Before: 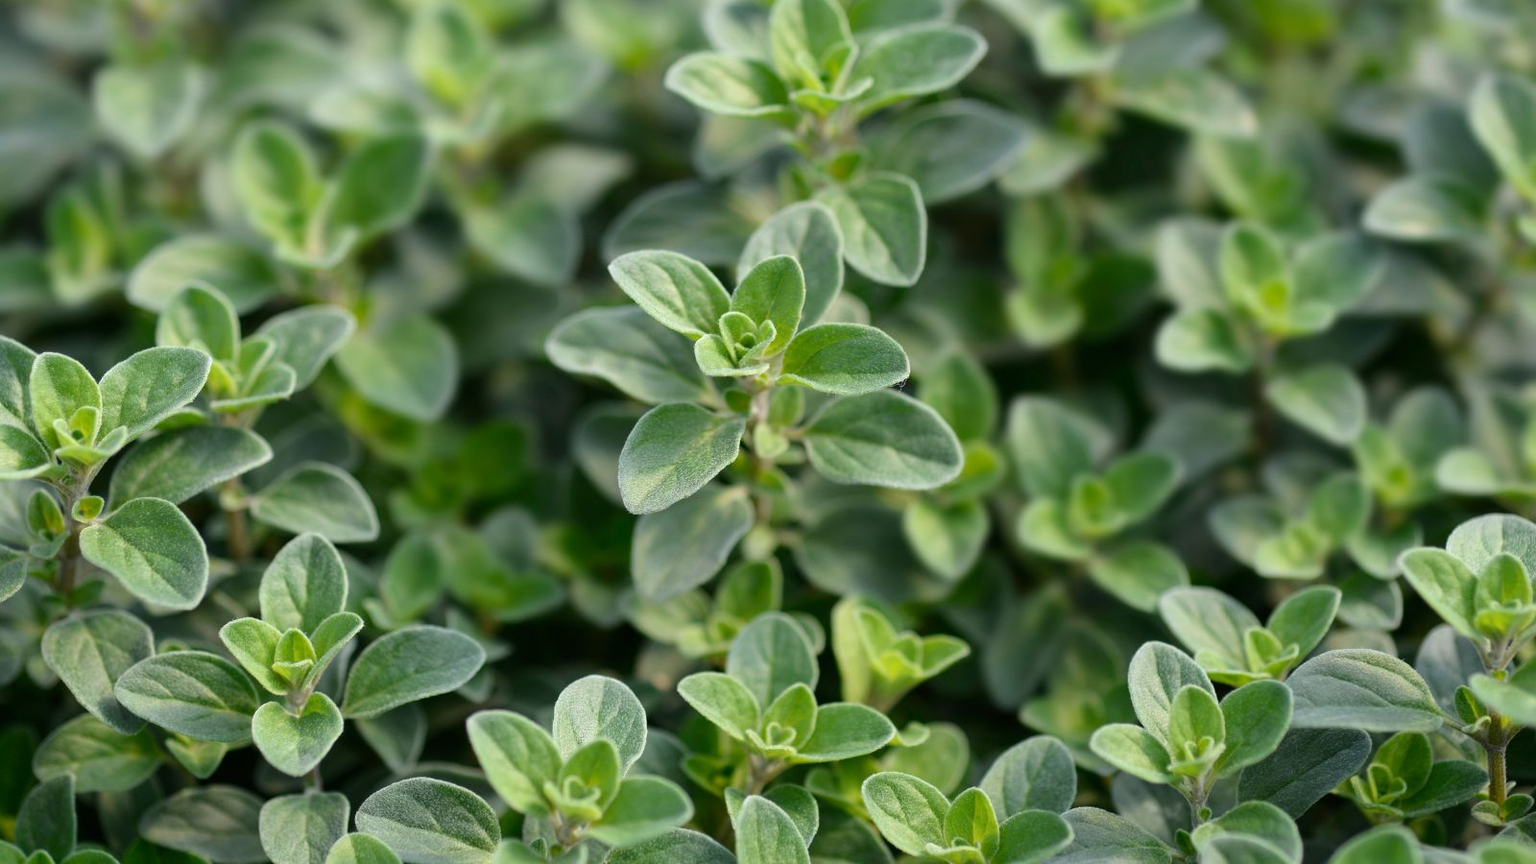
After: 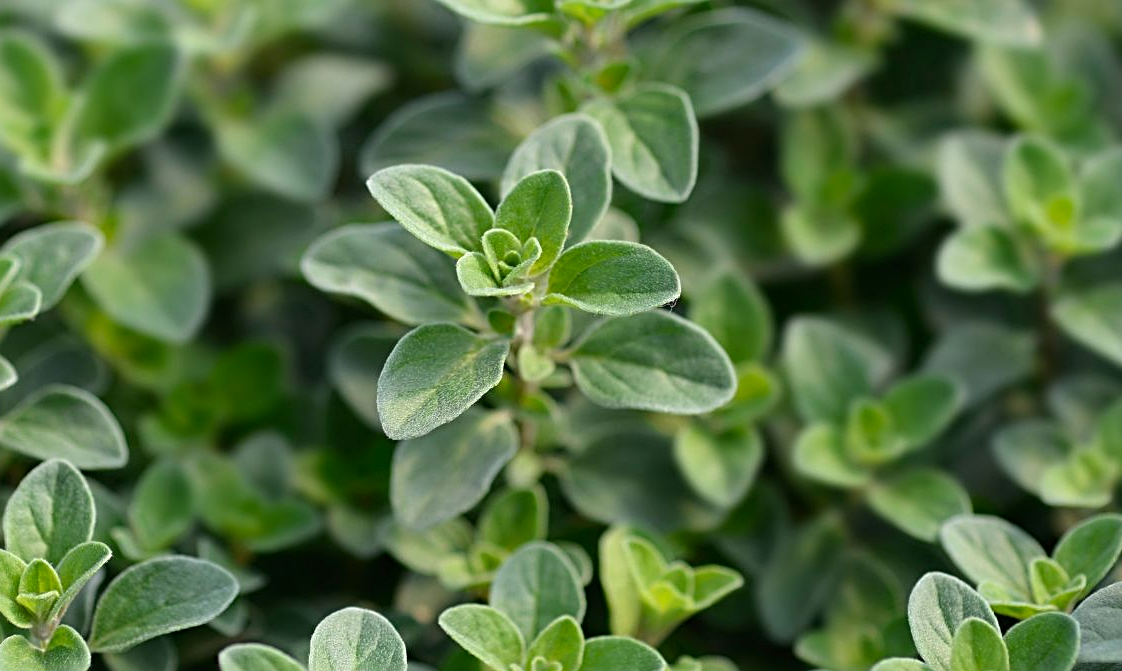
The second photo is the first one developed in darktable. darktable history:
sharpen: radius 2.779
contrast brightness saturation: contrast -0.01, brightness -0.014, saturation 0.03
crop and rotate: left 16.794%, top 10.723%, right 13.052%, bottom 14.662%
